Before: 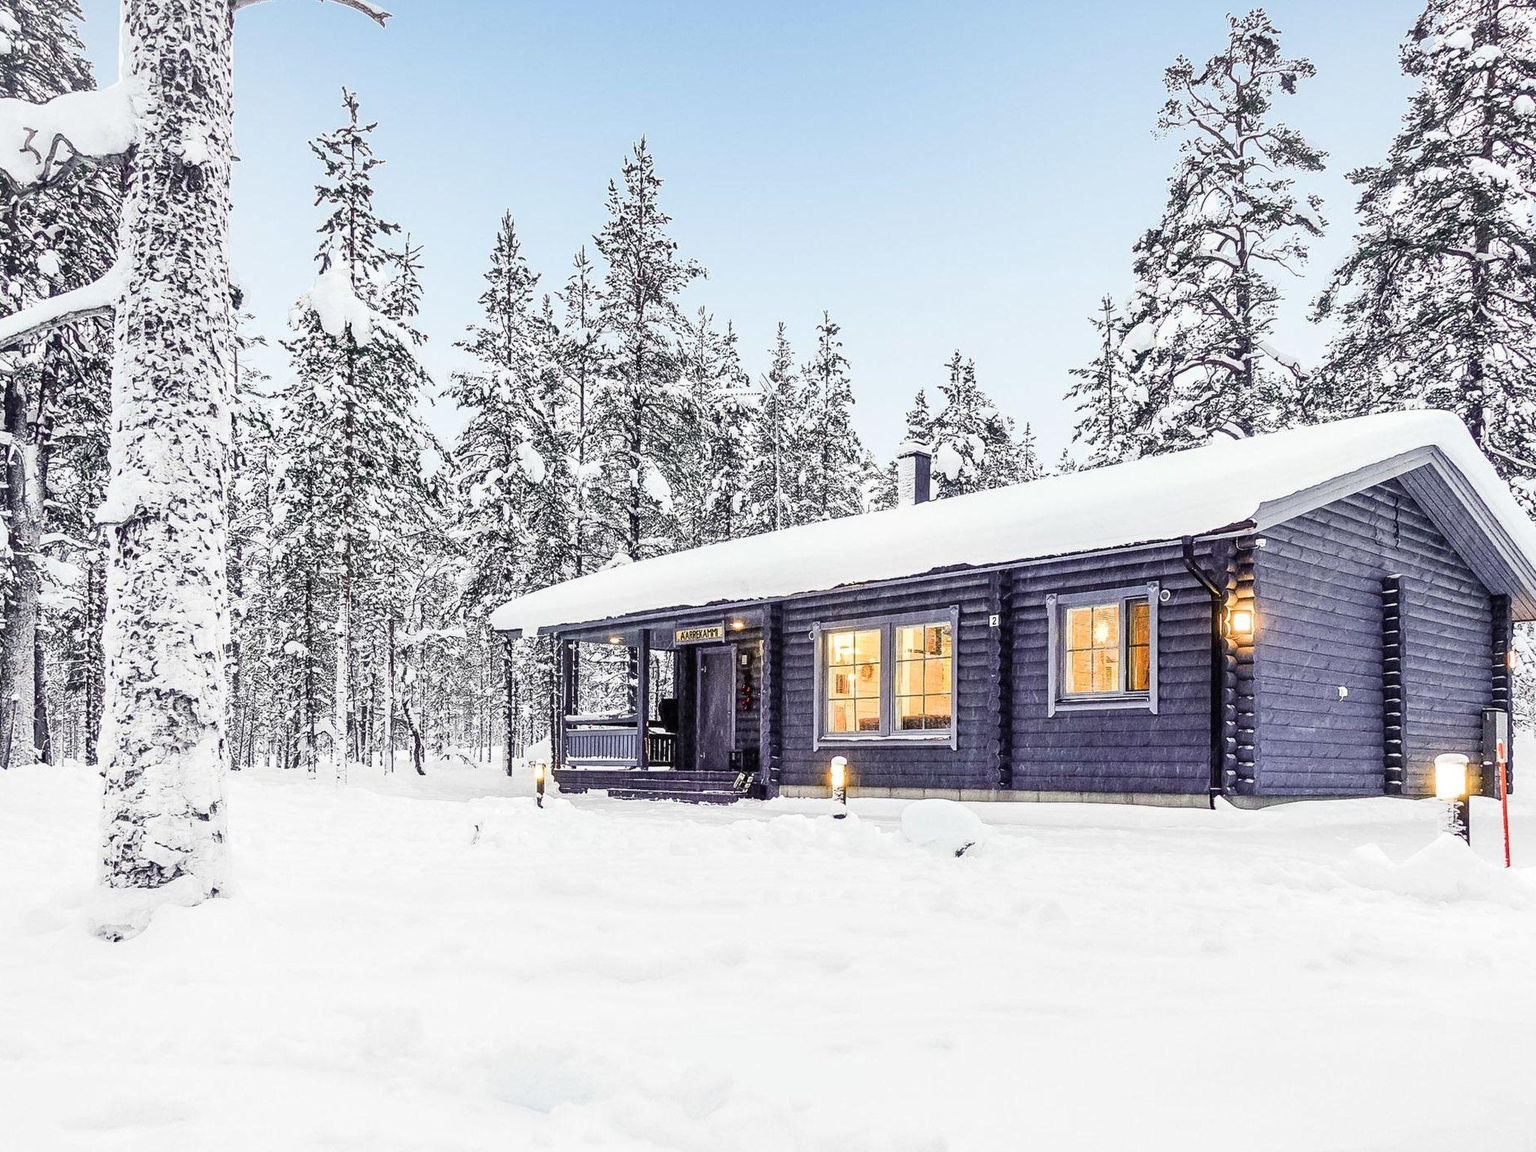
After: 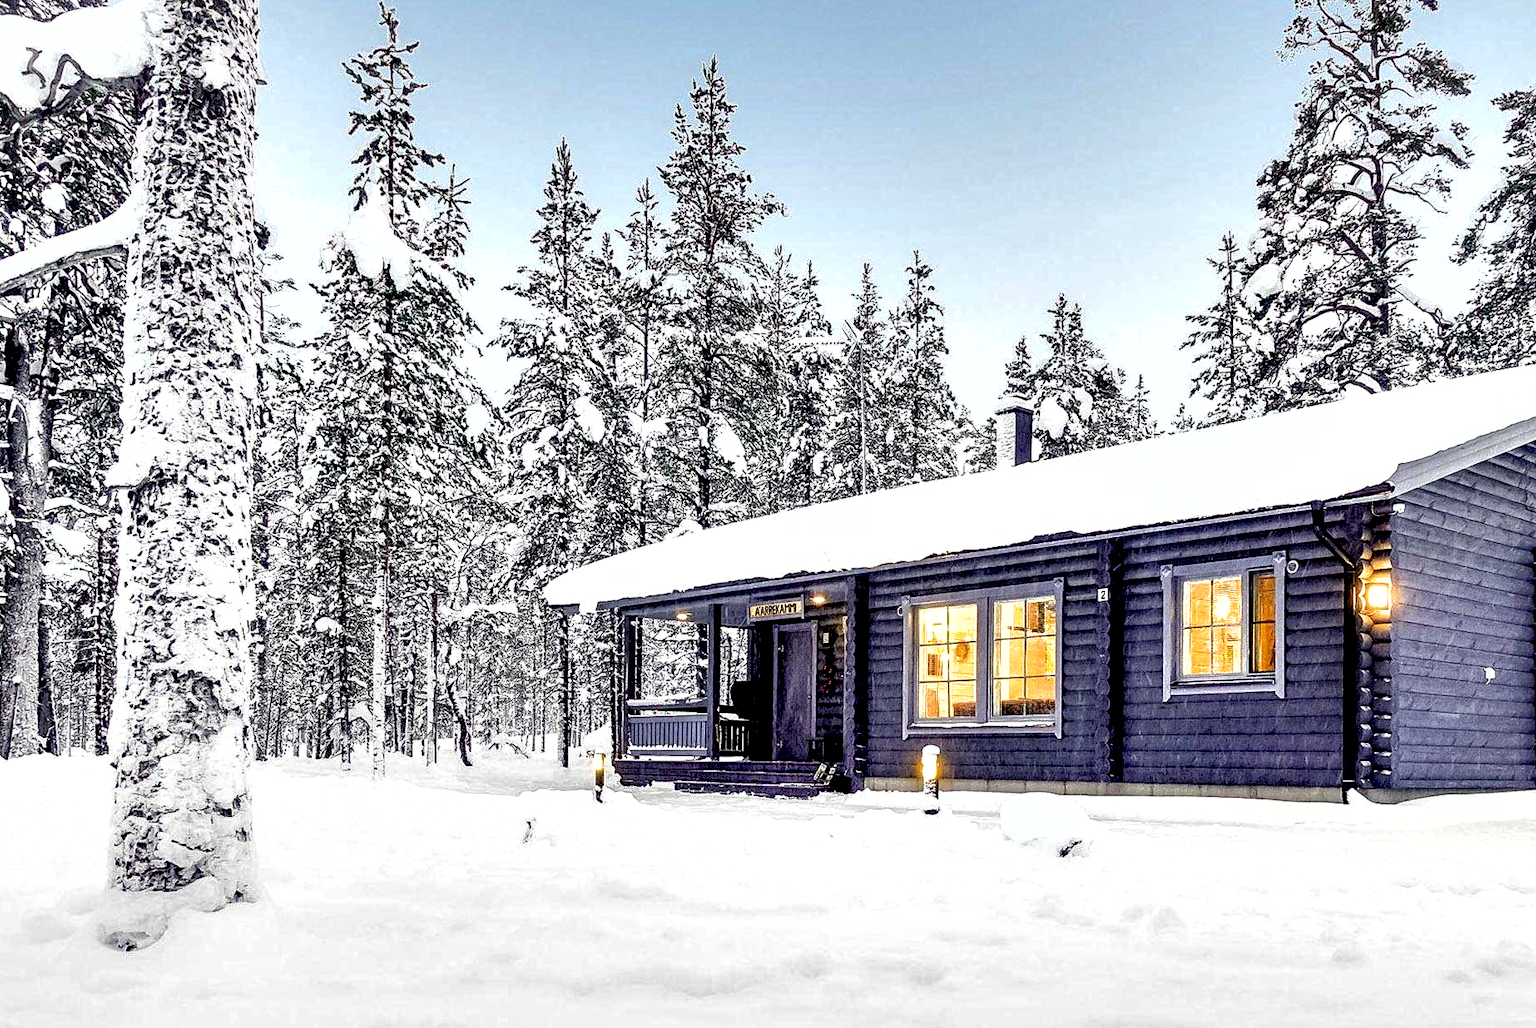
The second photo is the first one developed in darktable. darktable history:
shadows and highlights: on, module defaults
crop: top 7.418%, right 9.857%, bottom 12.094%
contrast equalizer: octaves 7, y [[0.6 ×6], [0.55 ×6], [0 ×6], [0 ×6], [0 ×6]]
